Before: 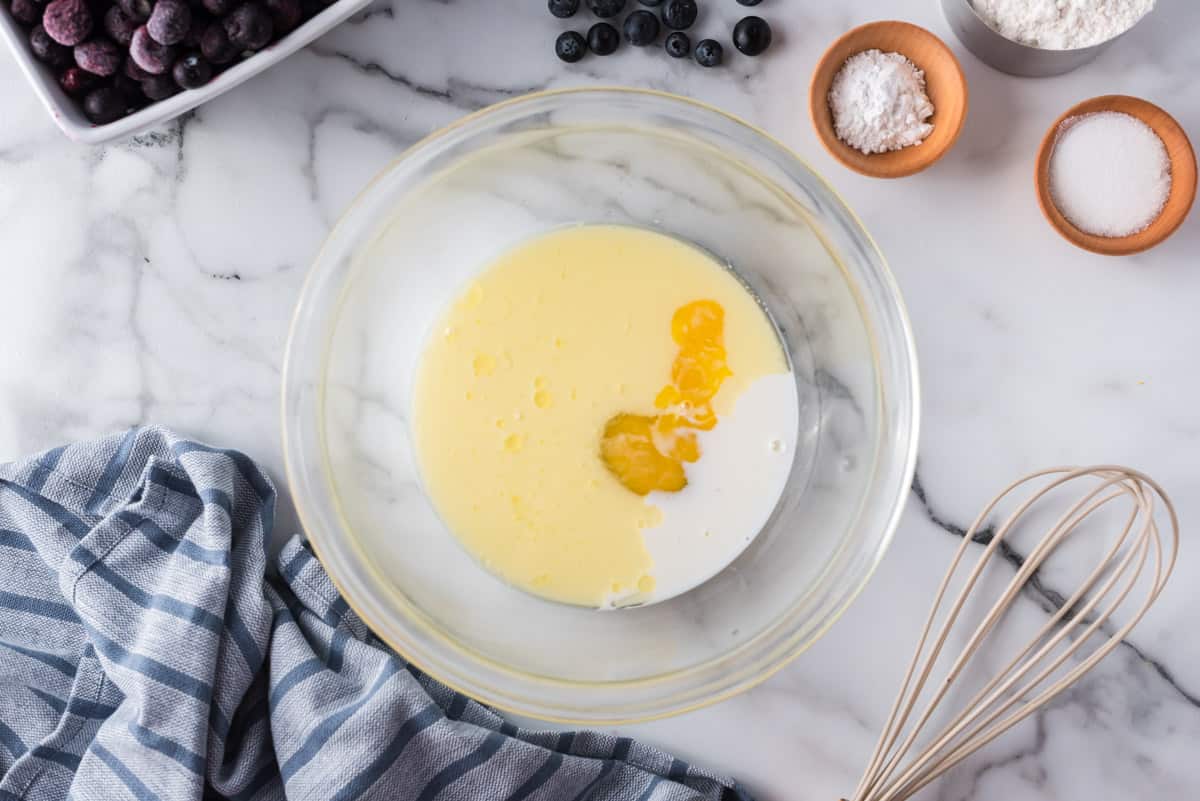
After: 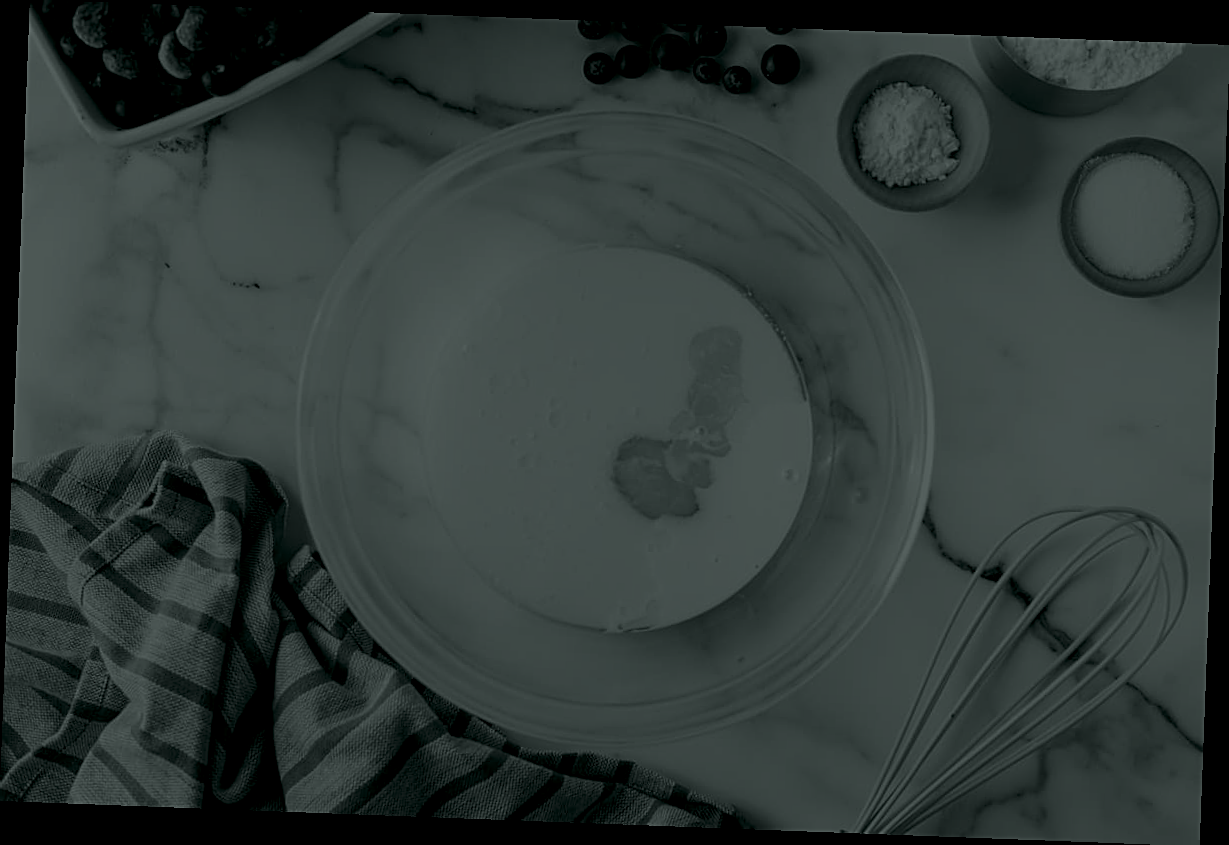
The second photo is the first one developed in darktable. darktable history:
sharpen: on, module defaults
colorize: hue 90°, saturation 19%, lightness 1.59%, version 1
rotate and perspective: rotation 2.17°, automatic cropping off
exposure: compensate highlight preservation false
